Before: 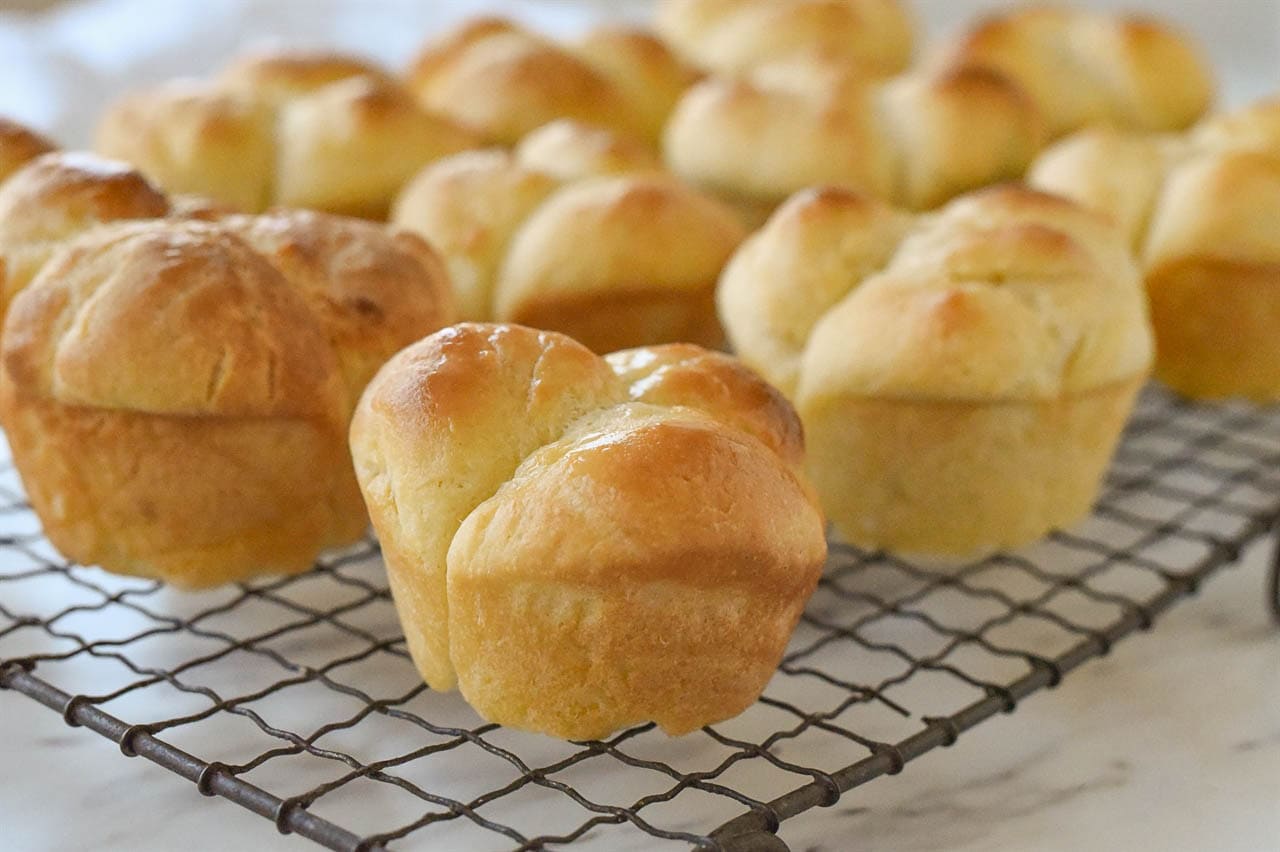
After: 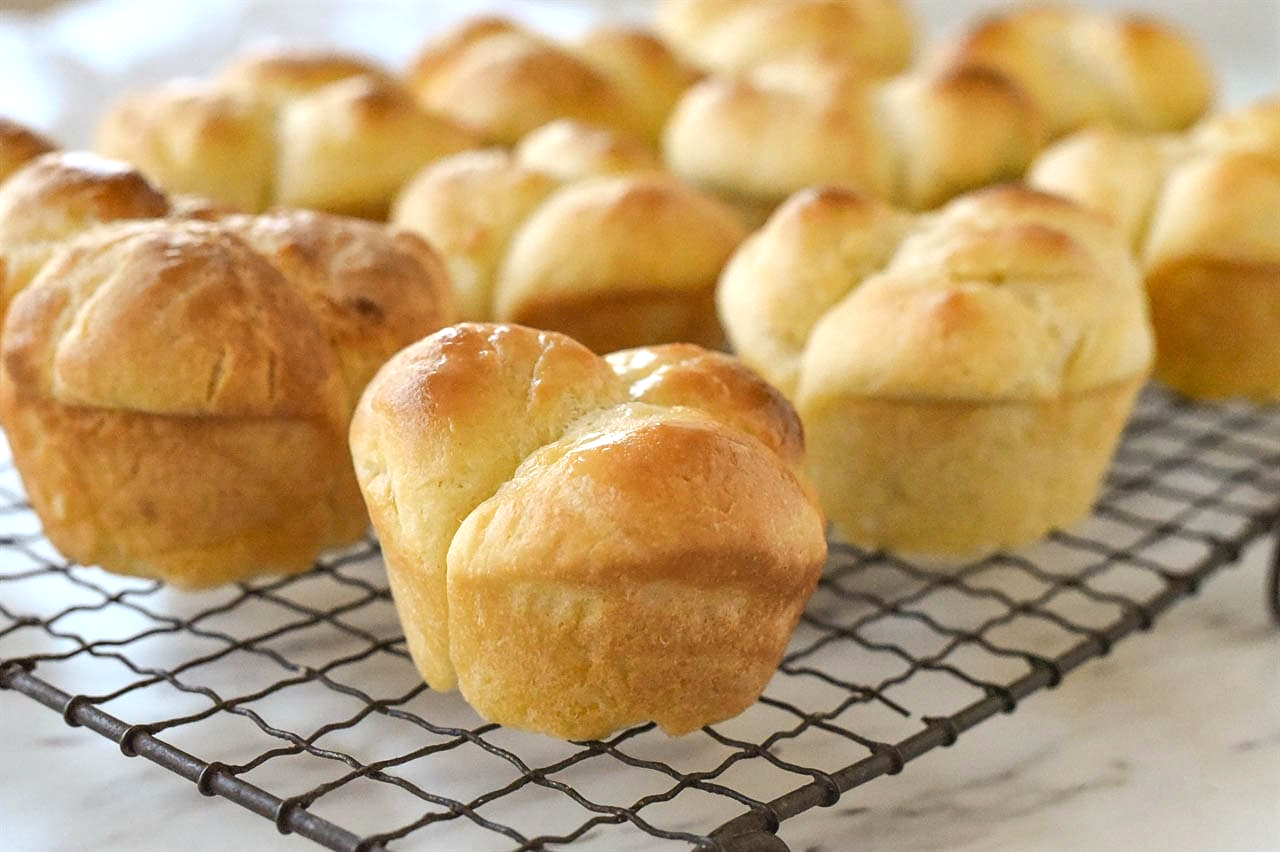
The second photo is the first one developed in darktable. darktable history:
tone equalizer: -8 EV -0.411 EV, -7 EV -0.38 EV, -6 EV -0.3 EV, -5 EV -0.221 EV, -3 EV 0.218 EV, -2 EV 0.335 EV, -1 EV 0.413 EV, +0 EV 0.398 EV, edges refinement/feathering 500, mask exposure compensation -1.57 EV, preserve details no
